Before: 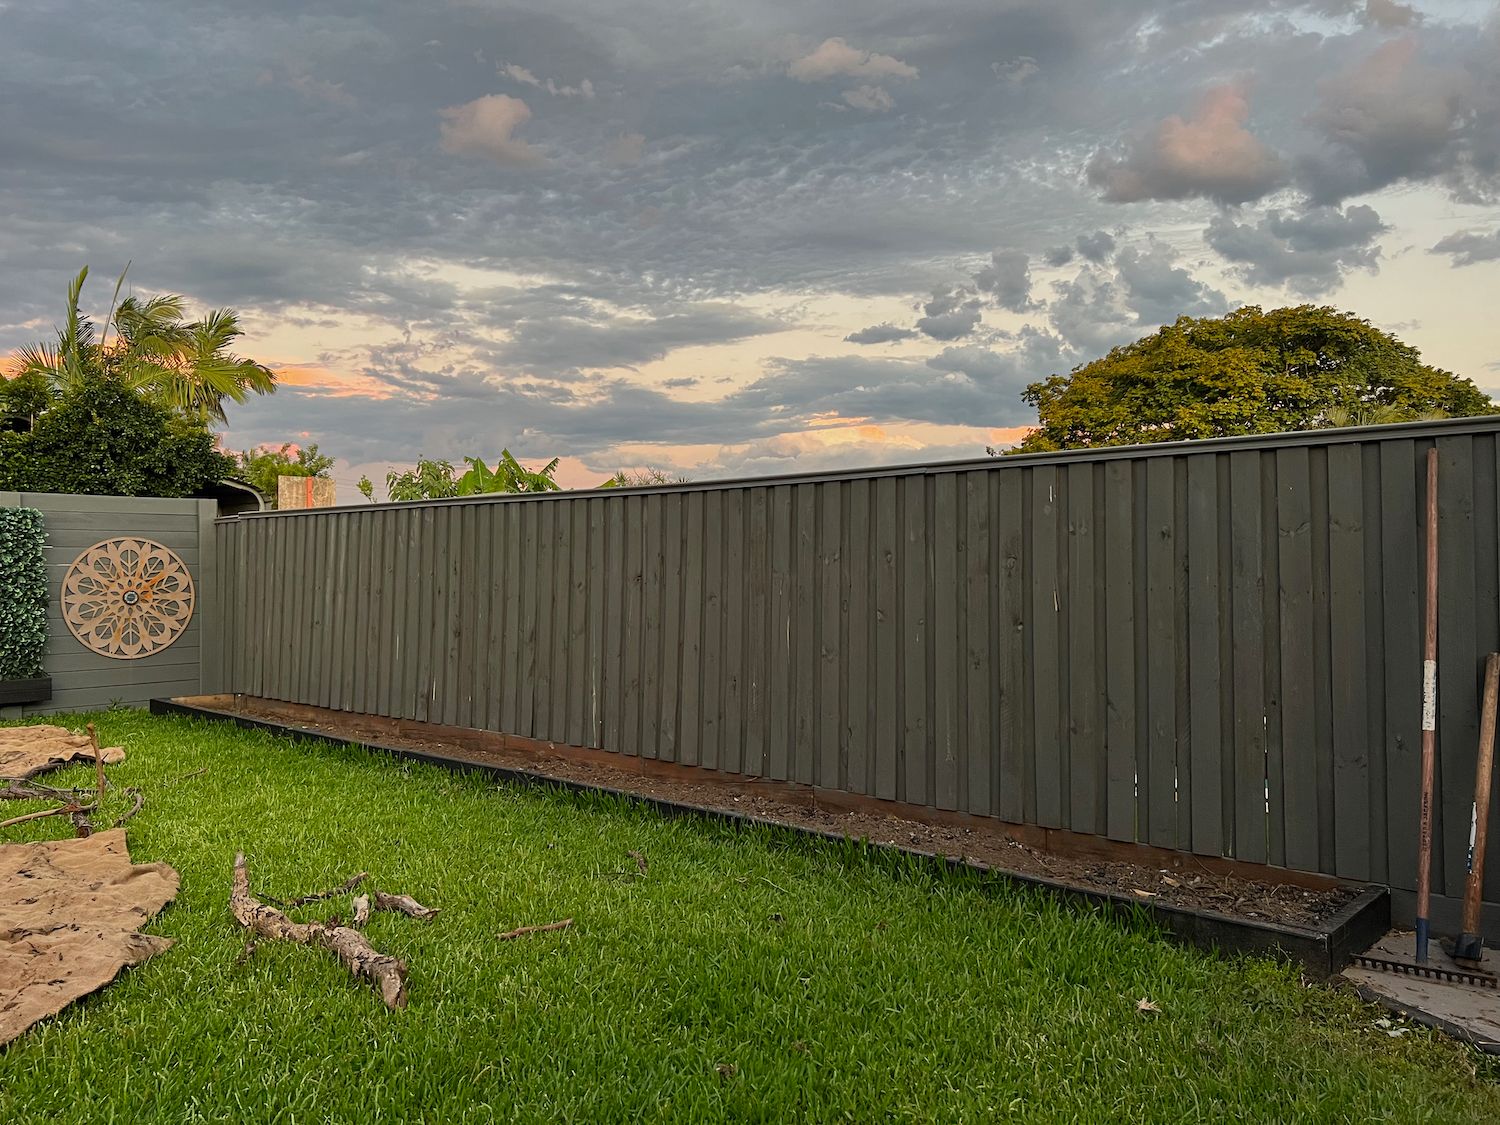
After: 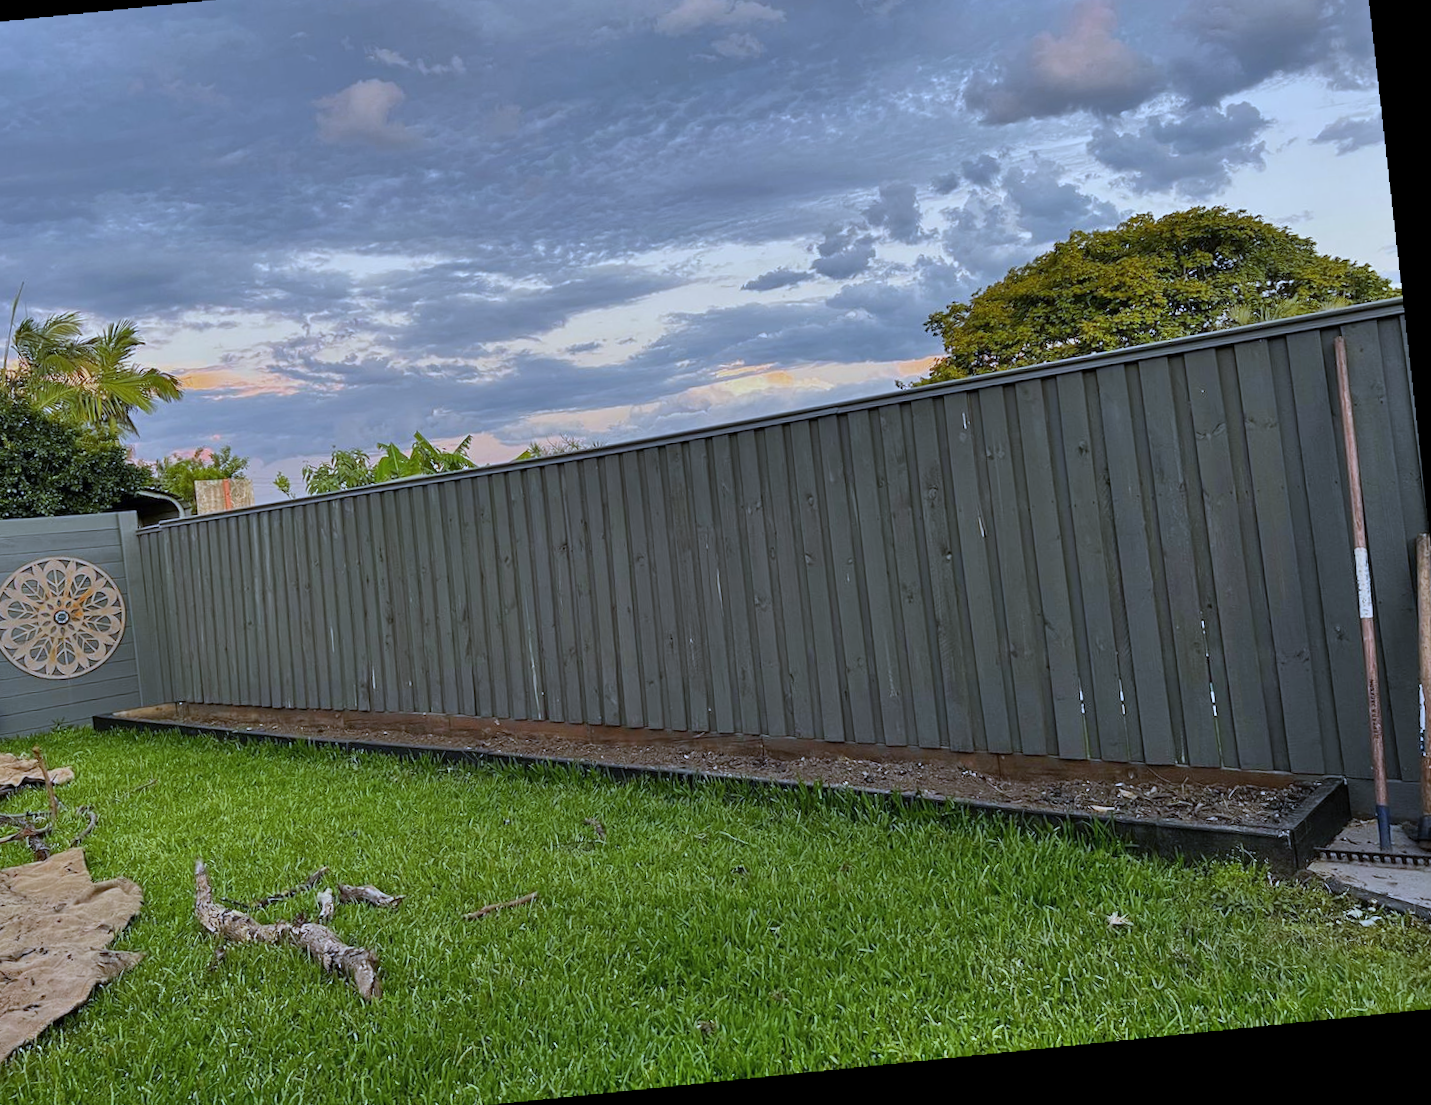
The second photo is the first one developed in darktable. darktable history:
rotate and perspective: rotation -4.2°, shear 0.006, automatic cropping off
crop and rotate: angle 1.96°, left 5.673%, top 5.673%
white balance: red 0.871, blue 1.249
shadows and highlights: soften with gaussian
contrast brightness saturation: saturation -0.04
